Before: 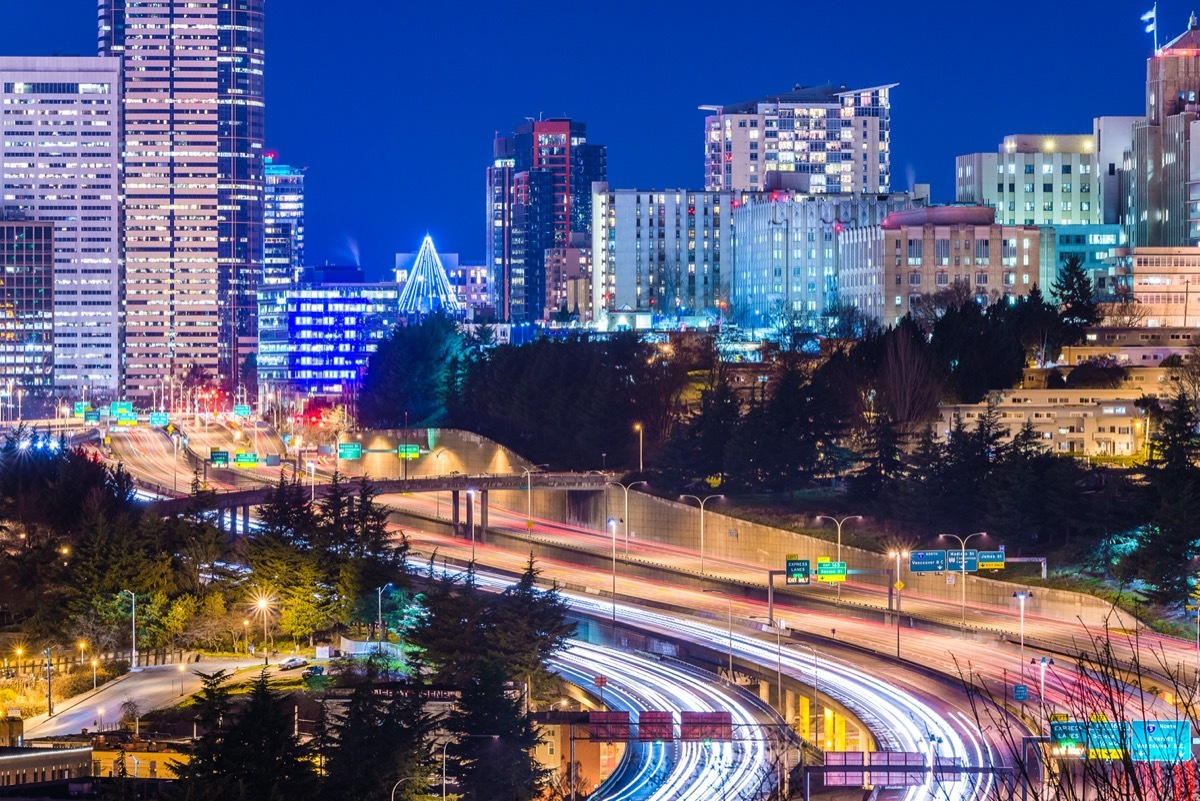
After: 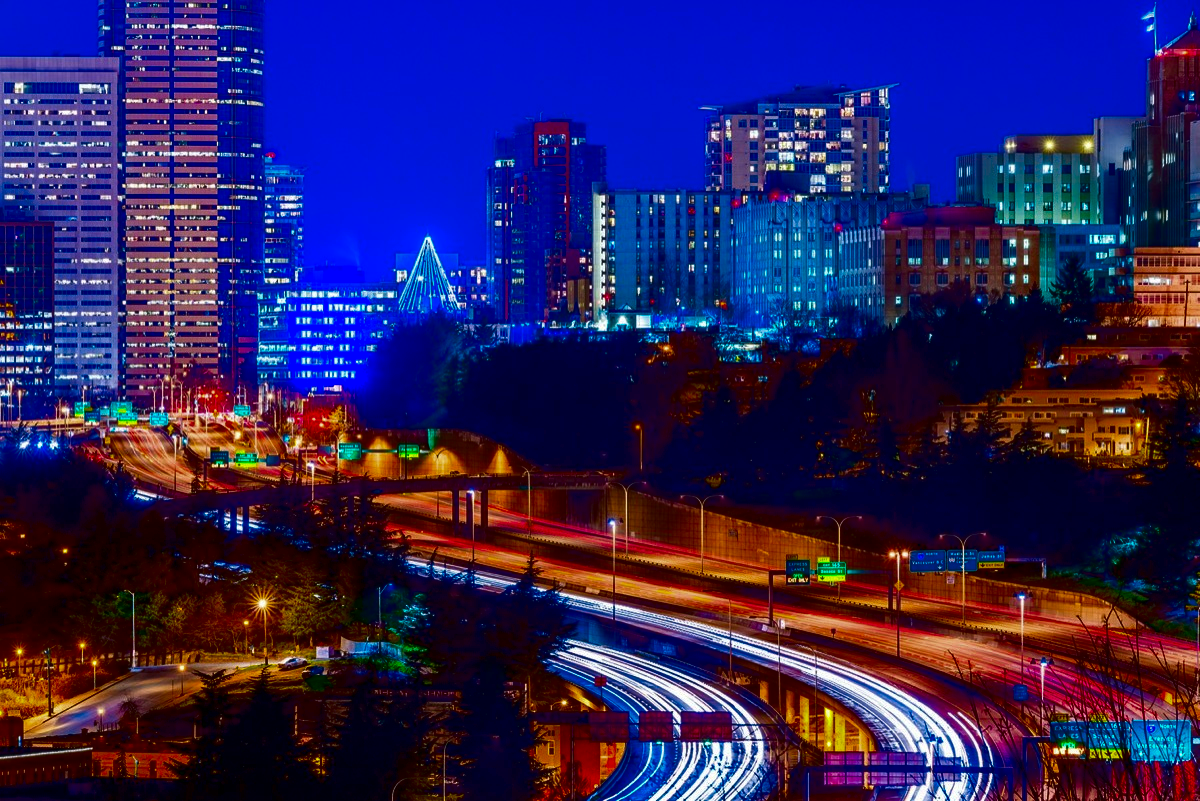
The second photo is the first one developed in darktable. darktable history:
contrast brightness saturation: brightness -0.992, saturation 0.983
base curve: curves: ch0 [(0, 0) (0.283, 0.295) (1, 1)]
